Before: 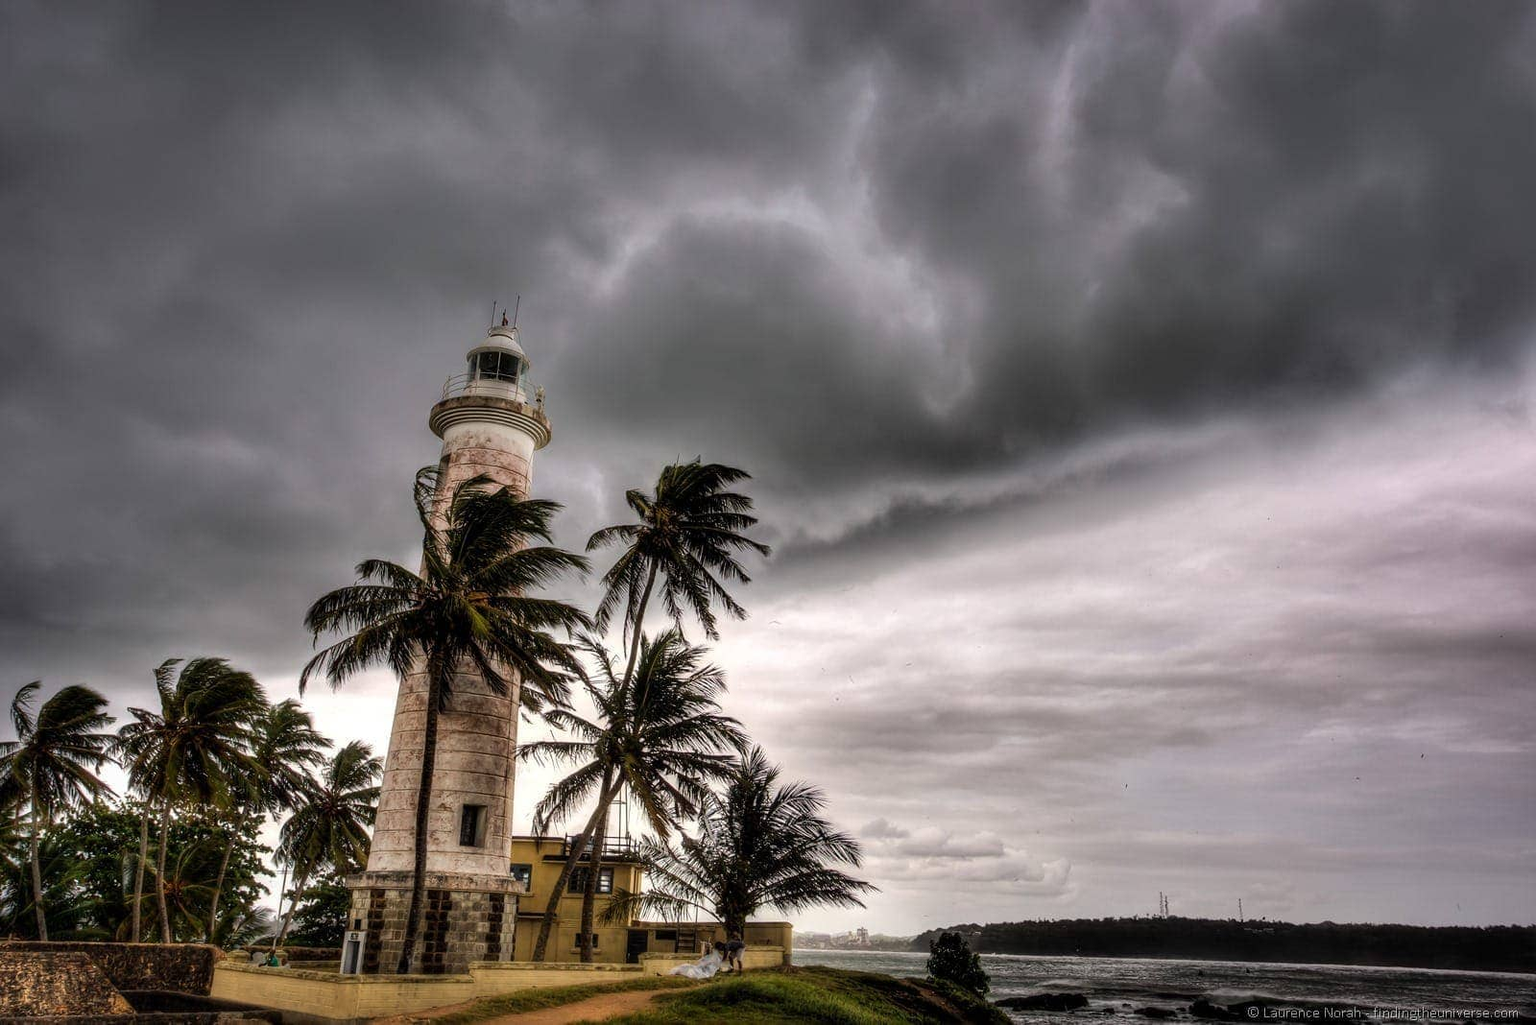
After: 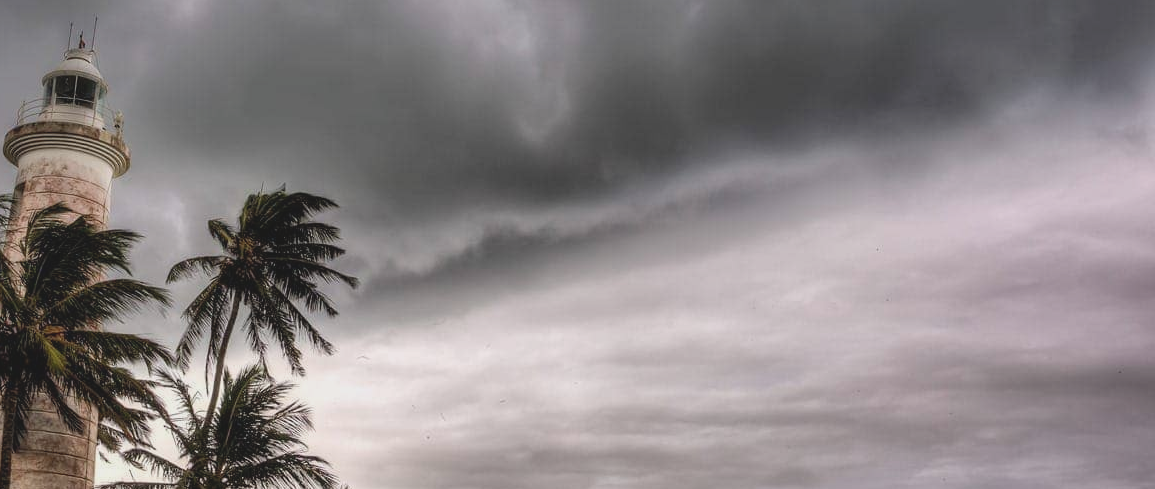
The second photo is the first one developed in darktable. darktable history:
shadows and highlights: radius 336.54, shadows 28.7, soften with gaussian
crop and rotate: left 27.799%, top 27.323%, bottom 26.845%
contrast brightness saturation: contrast -0.142, brightness 0.043, saturation -0.116
